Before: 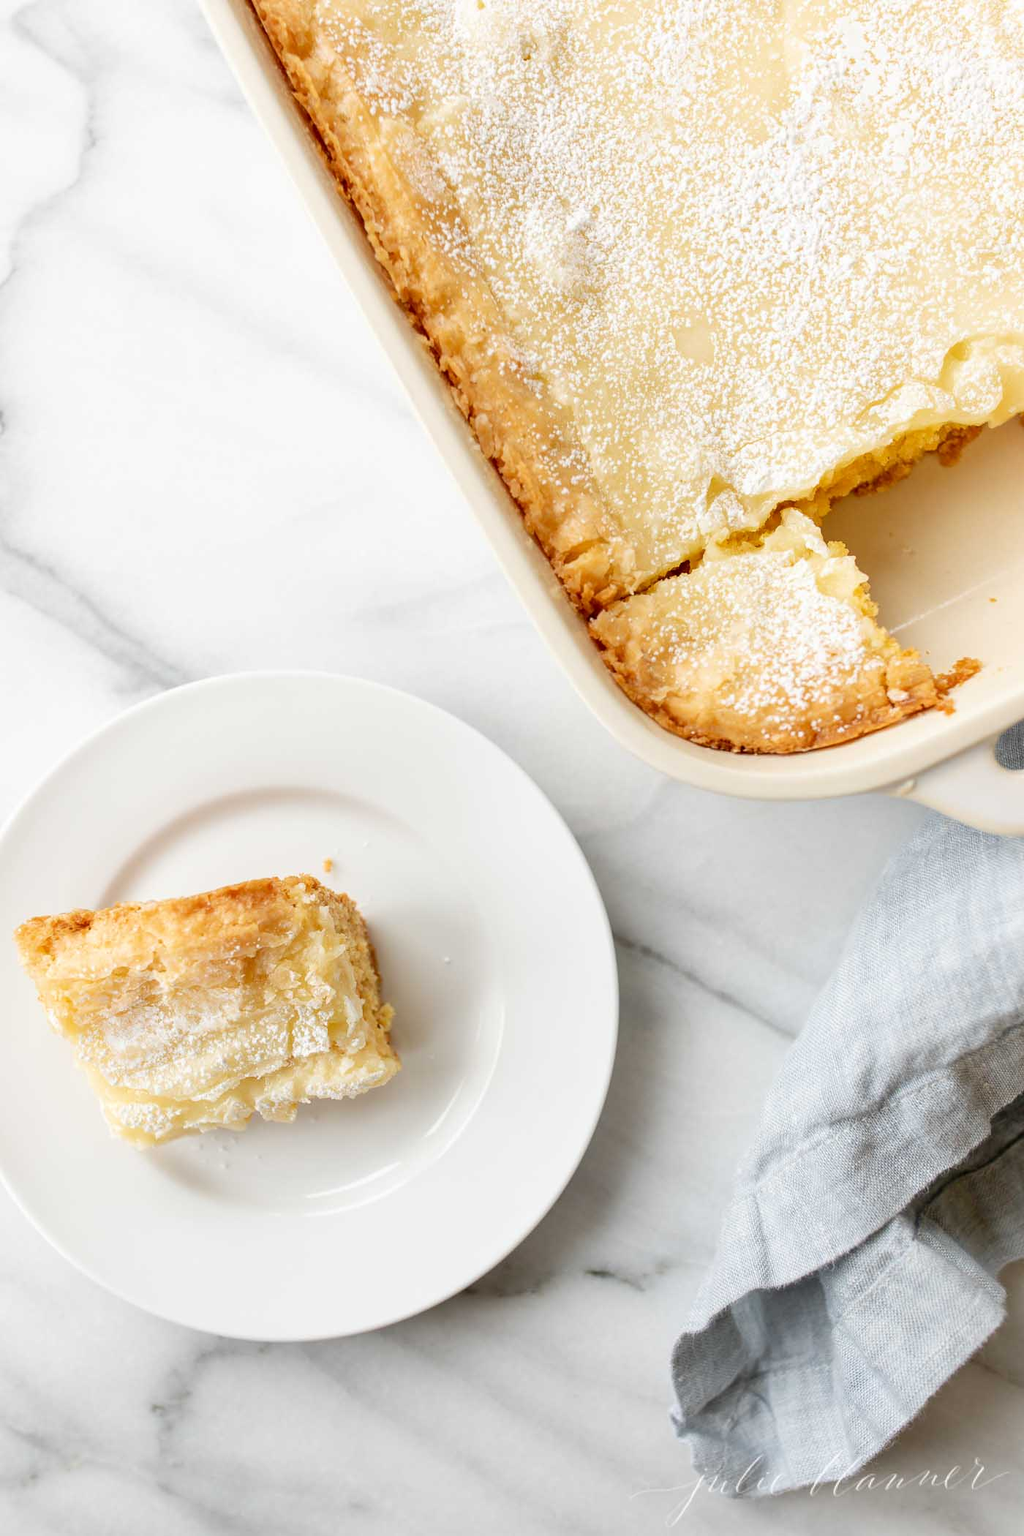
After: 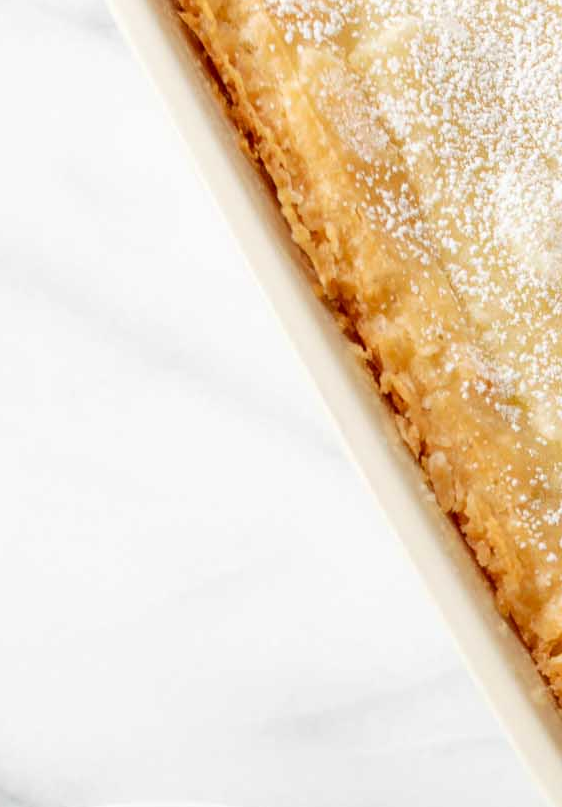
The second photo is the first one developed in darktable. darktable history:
crop: left 15.793%, top 5.46%, right 44.007%, bottom 56.099%
